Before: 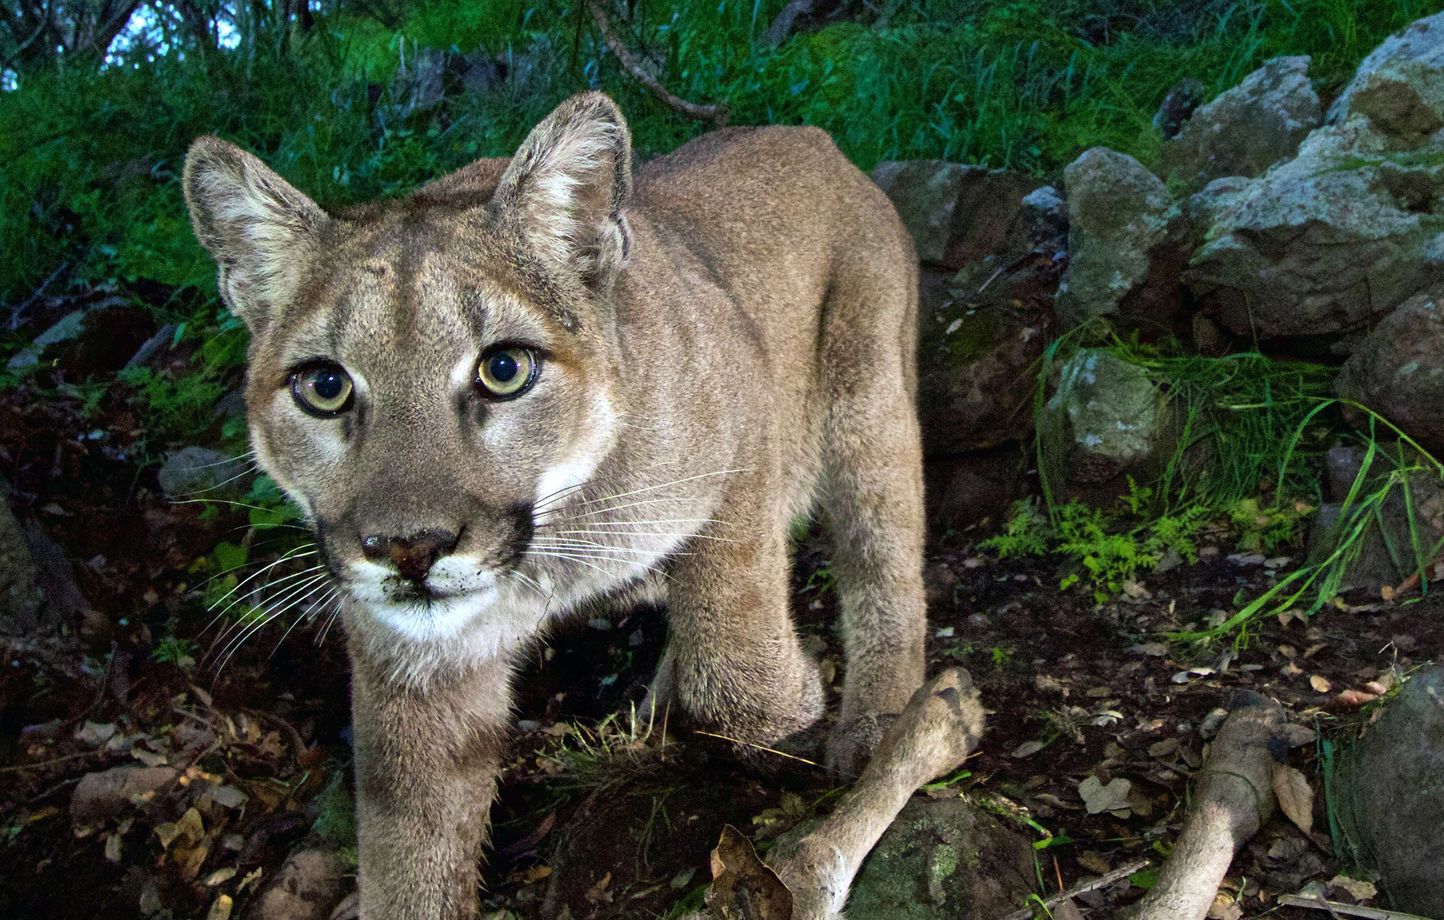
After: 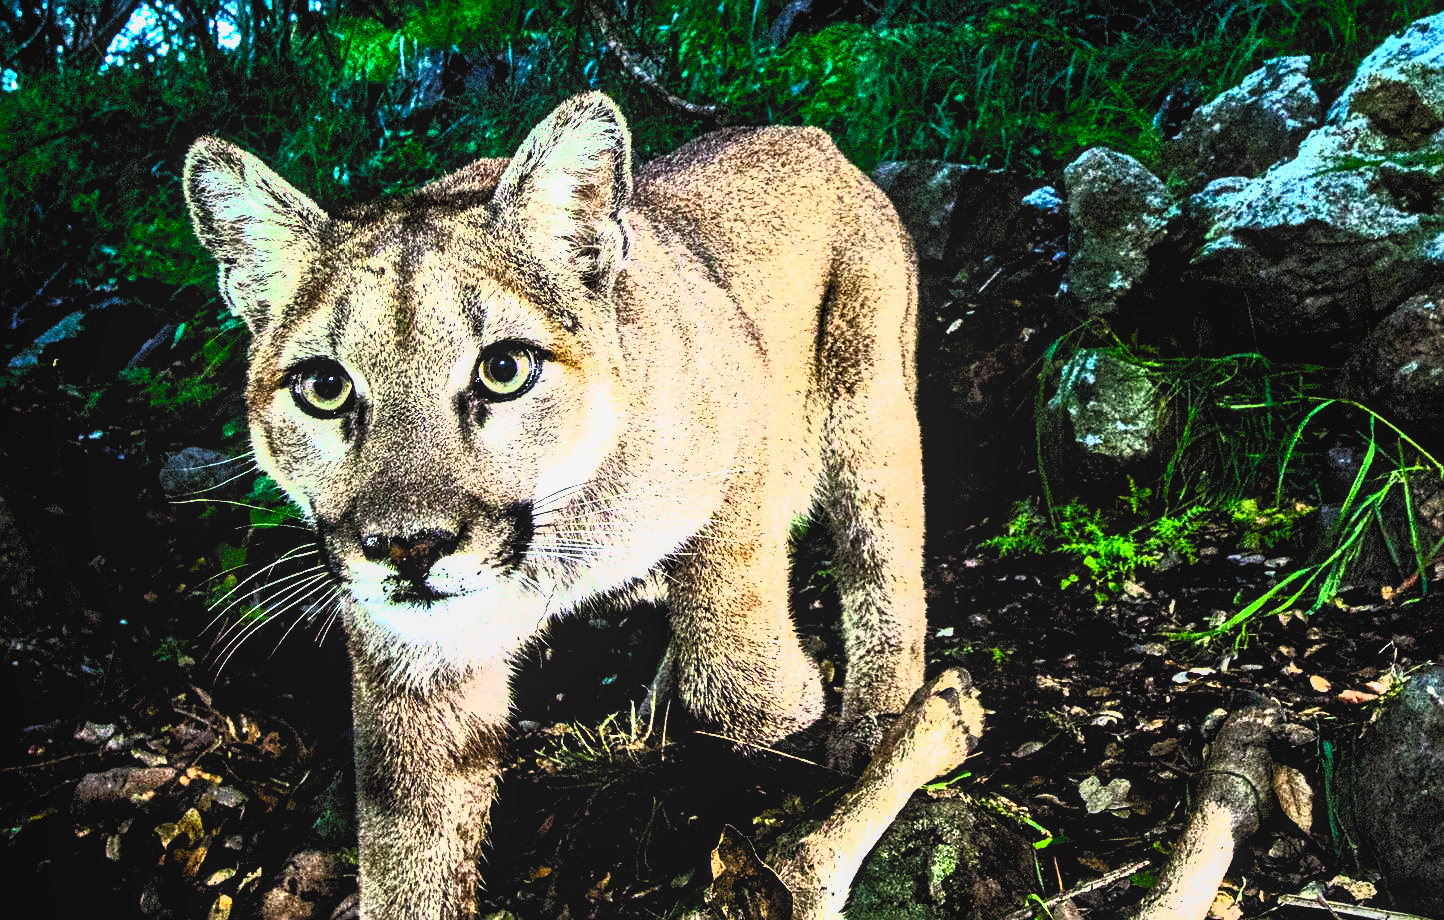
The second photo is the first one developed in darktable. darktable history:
filmic rgb: black relative exposure -3.62 EV, white relative exposure 2.16 EV, hardness 3.63, enable highlight reconstruction true
sharpen: on, module defaults
local contrast: on, module defaults
contrast brightness saturation: contrast 0.996, brightness 0.992, saturation 1
